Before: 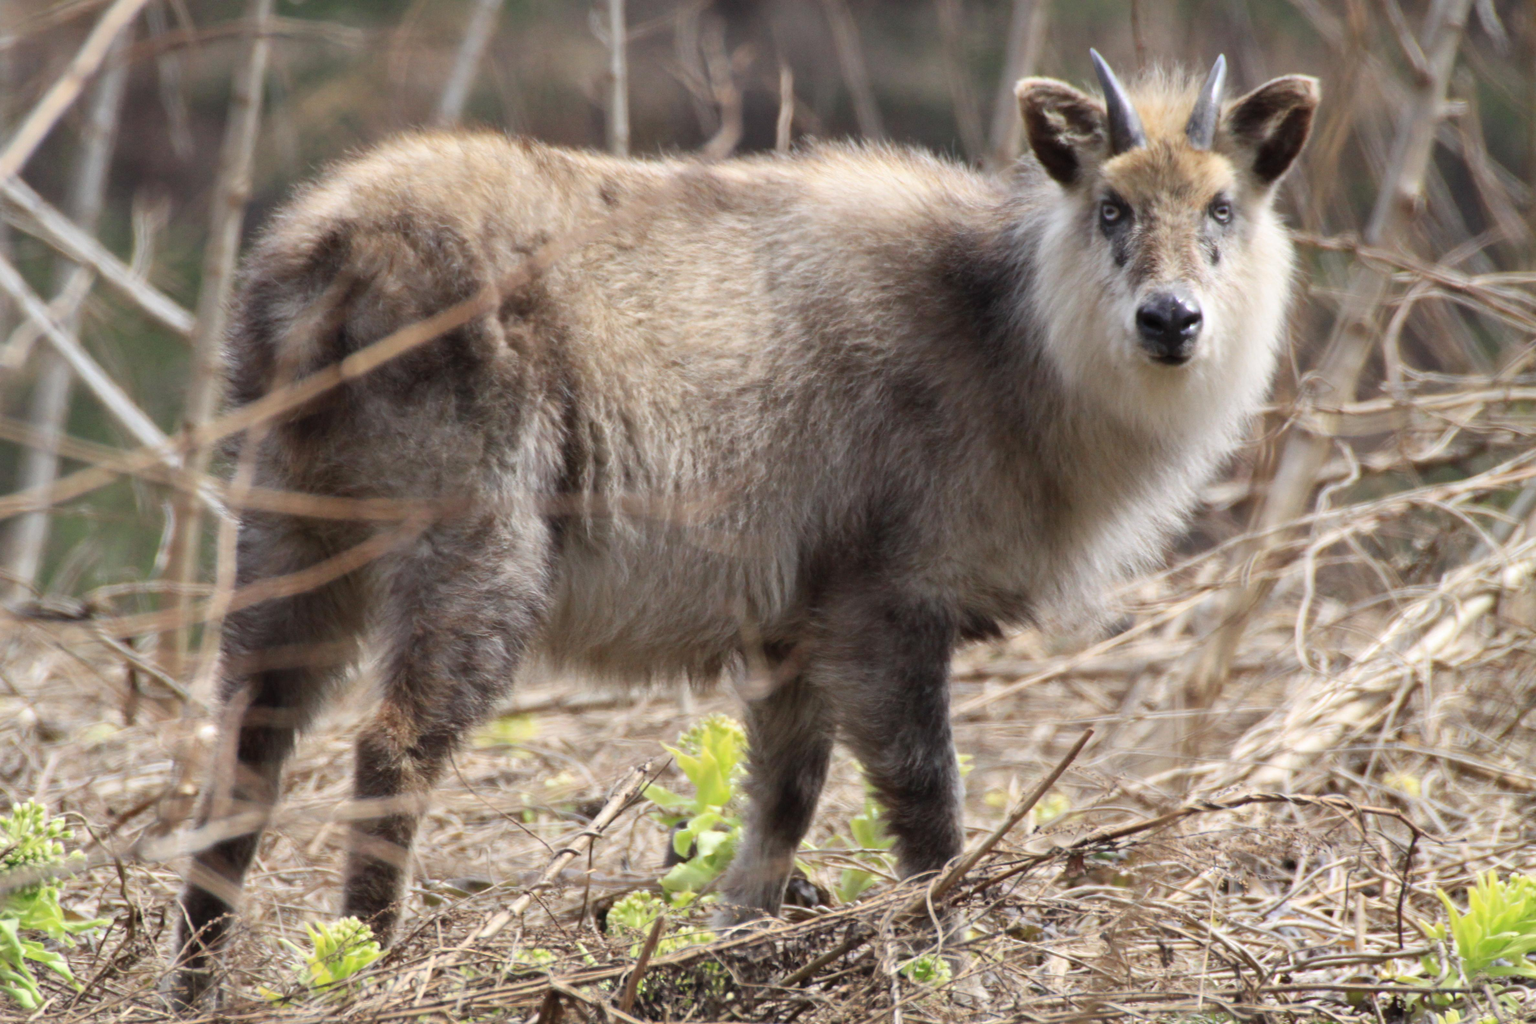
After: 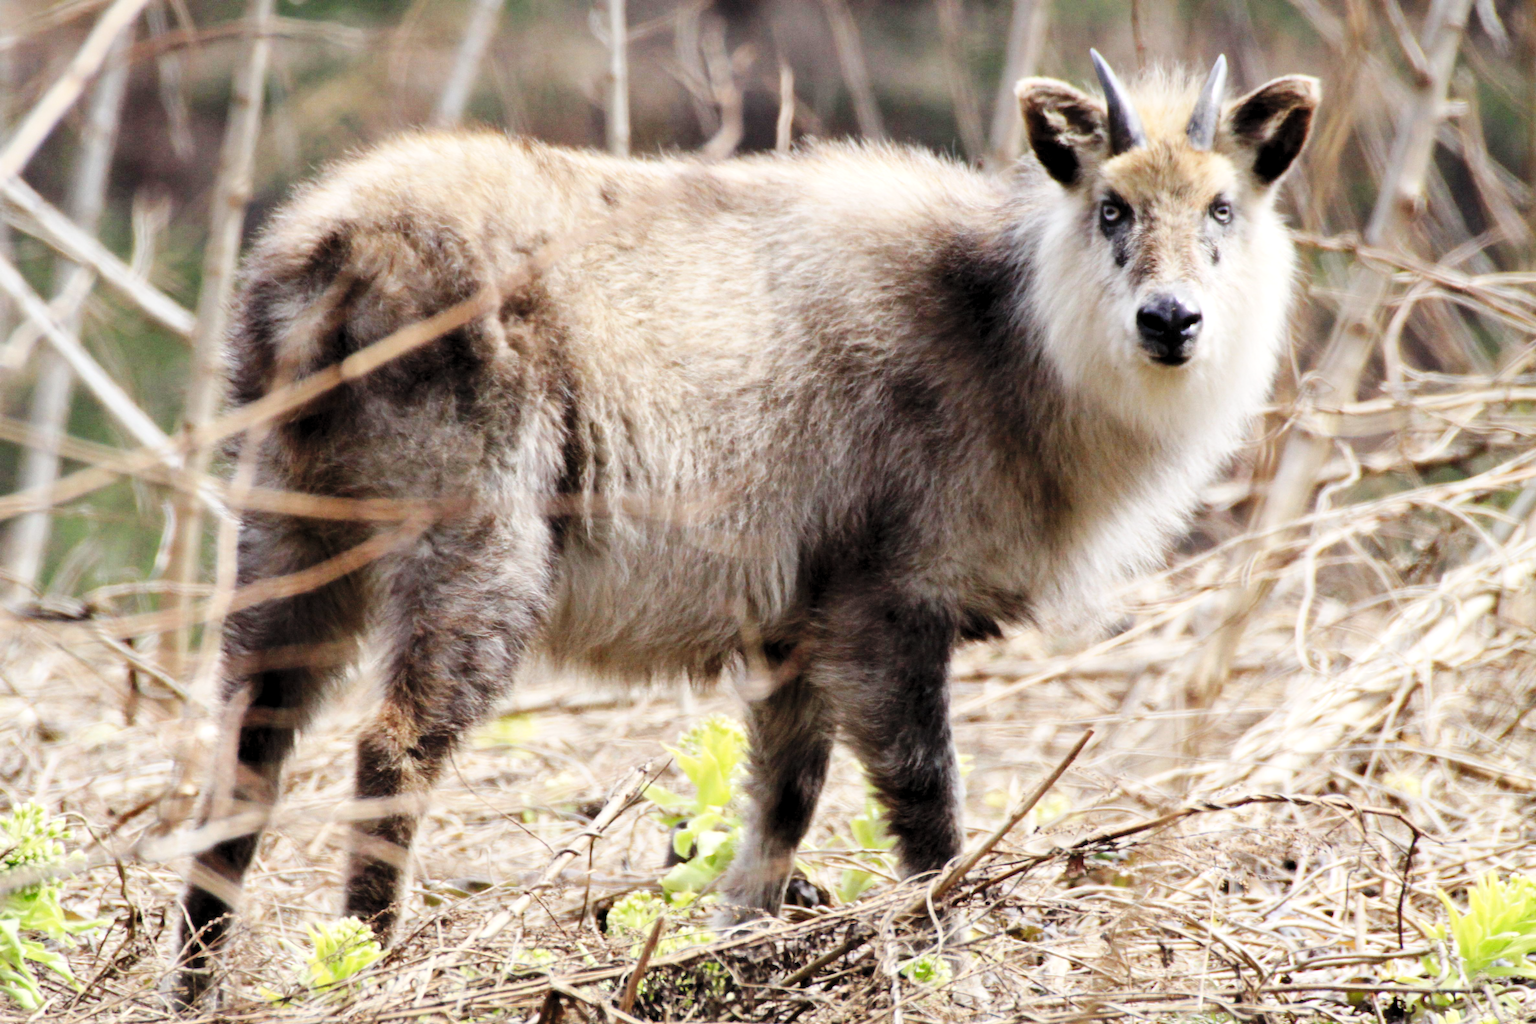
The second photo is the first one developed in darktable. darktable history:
base curve: curves: ch0 [(0, 0) (0.036, 0.025) (0.121, 0.166) (0.206, 0.329) (0.605, 0.79) (1, 1)], preserve colors none
rgb levels: levels [[0.01, 0.419, 0.839], [0, 0.5, 1], [0, 0.5, 1]]
